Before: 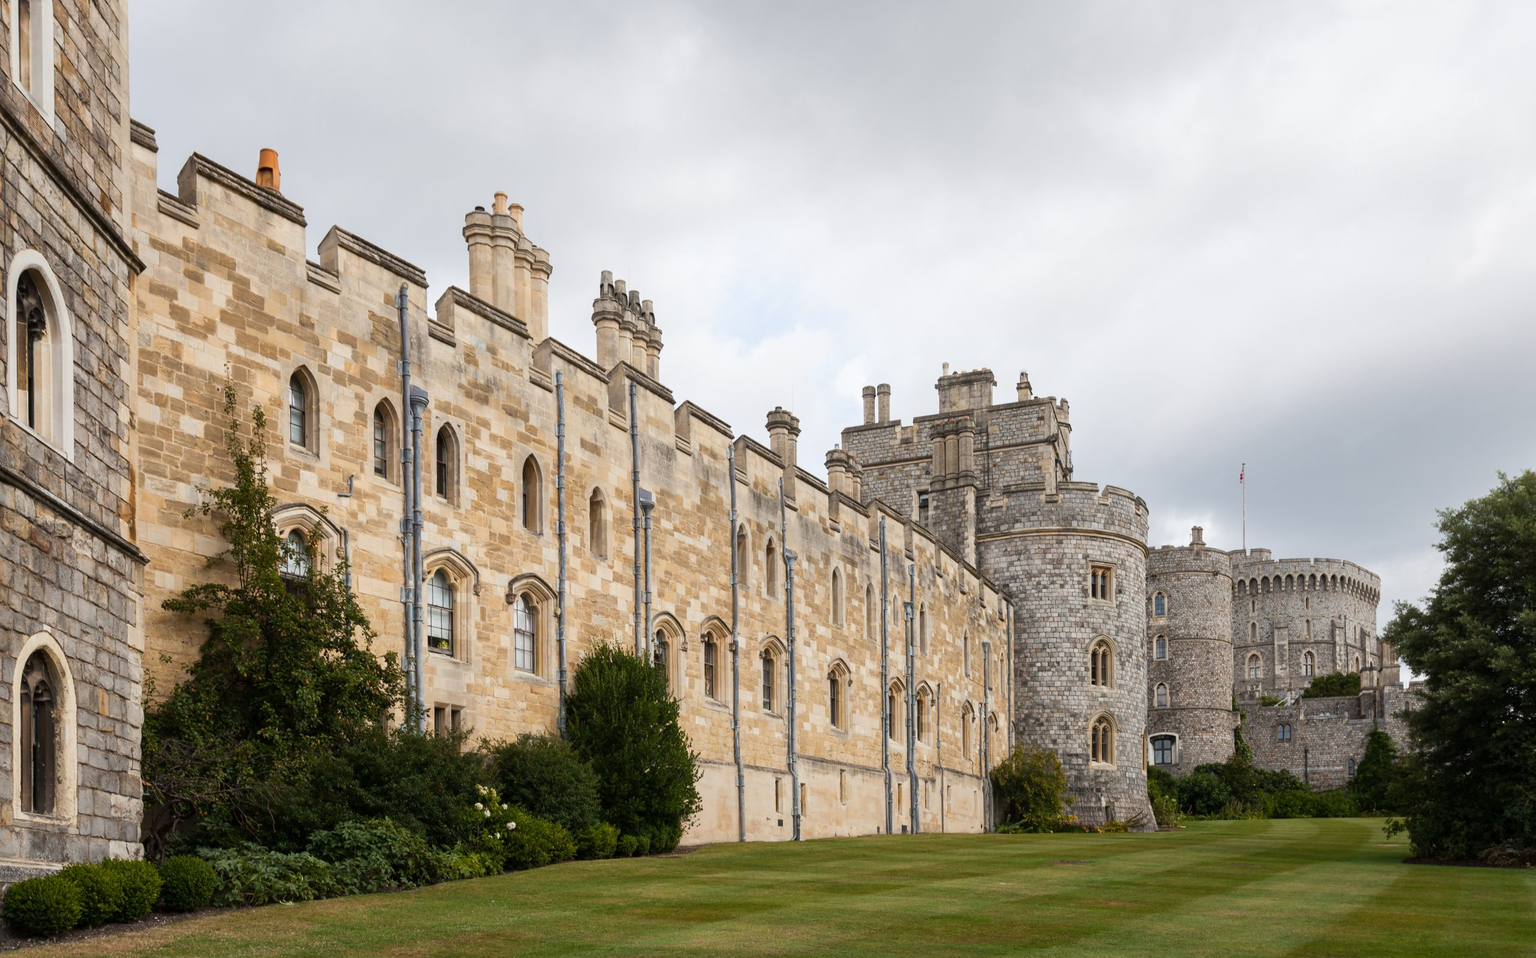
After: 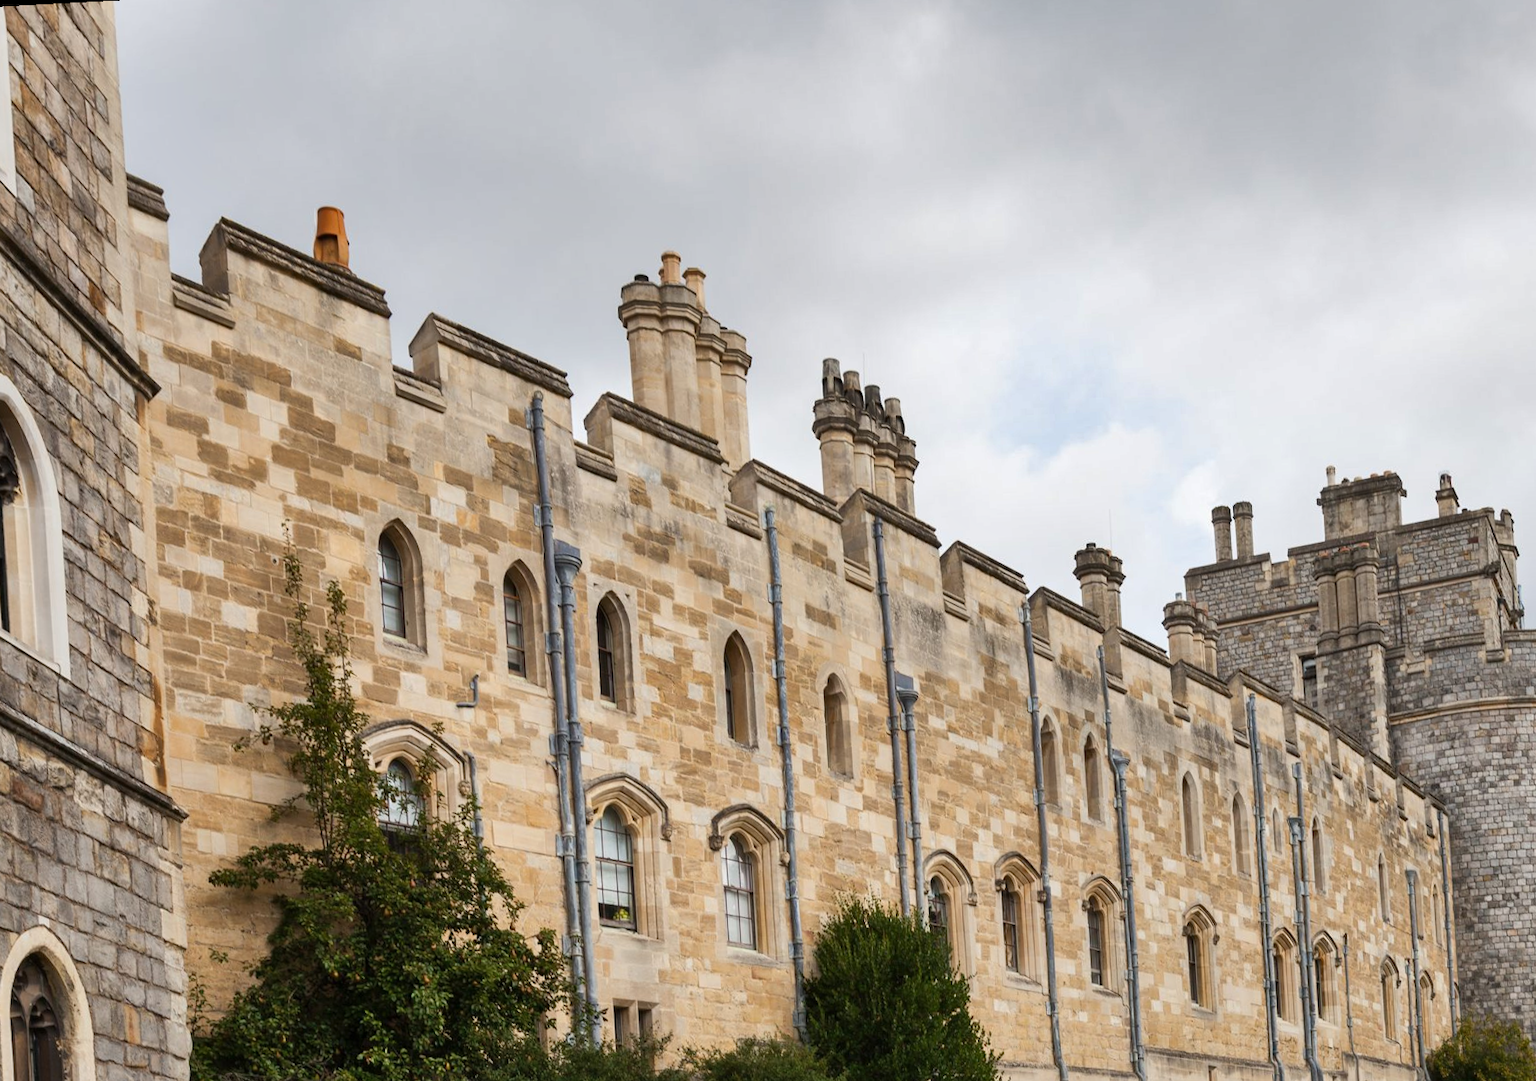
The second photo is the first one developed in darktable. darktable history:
crop: right 28.885%, bottom 16.626%
rotate and perspective: rotation -3°, crop left 0.031, crop right 0.968, crop top 0.07, crop bottom 0.93
shadows and highlights: soften with gaussian
